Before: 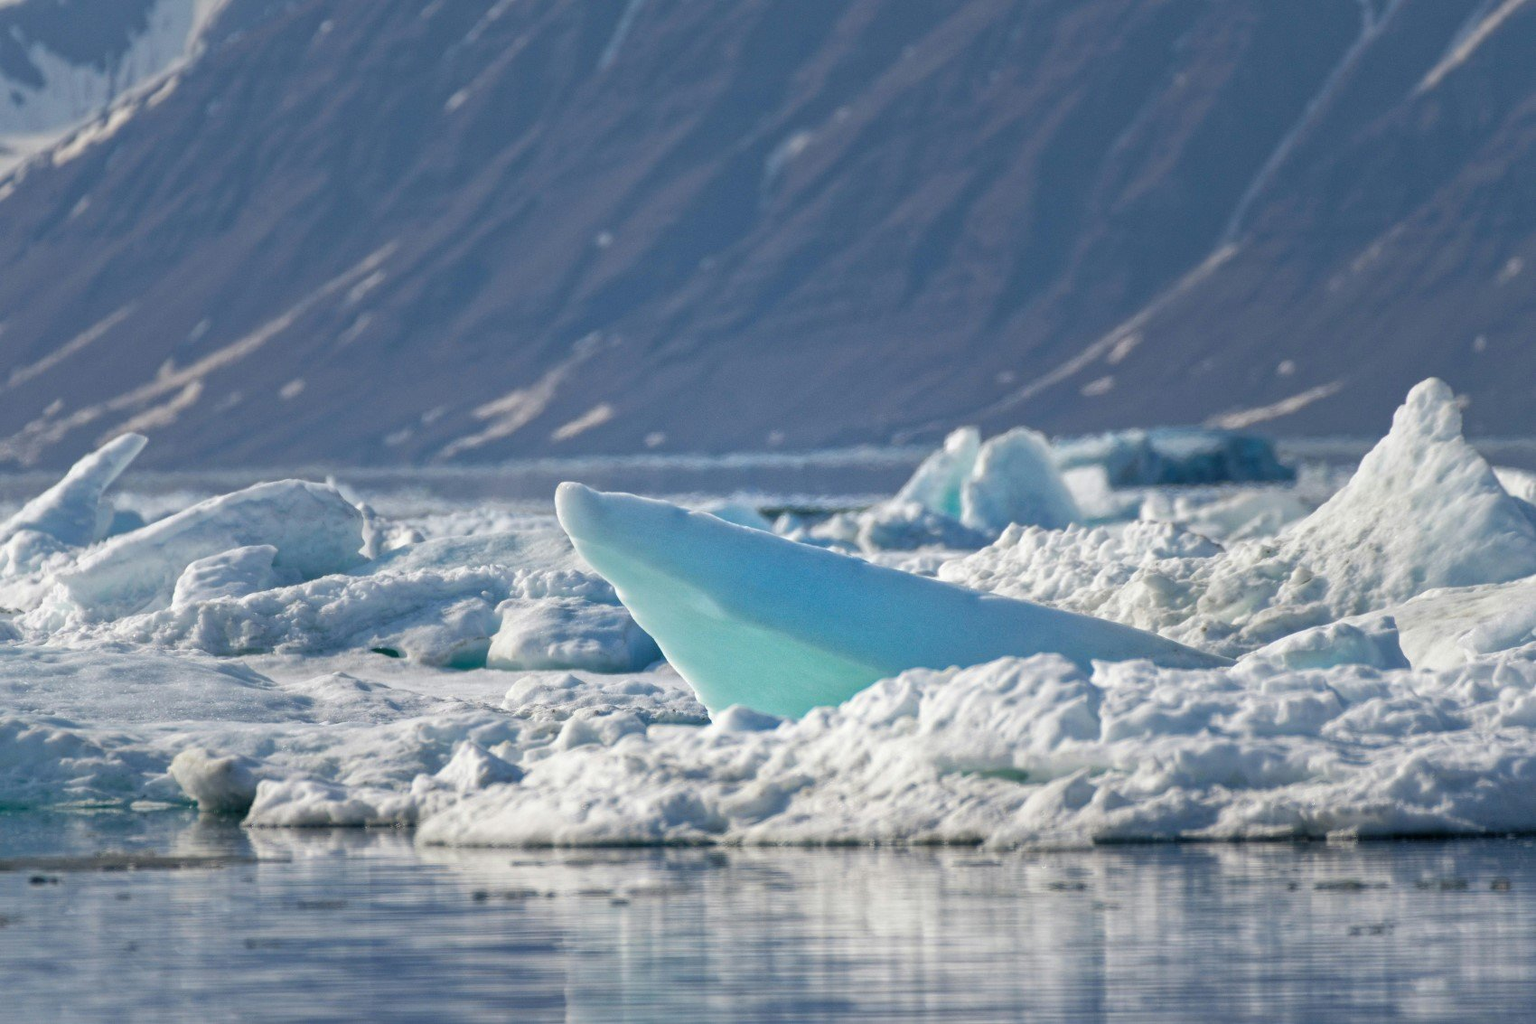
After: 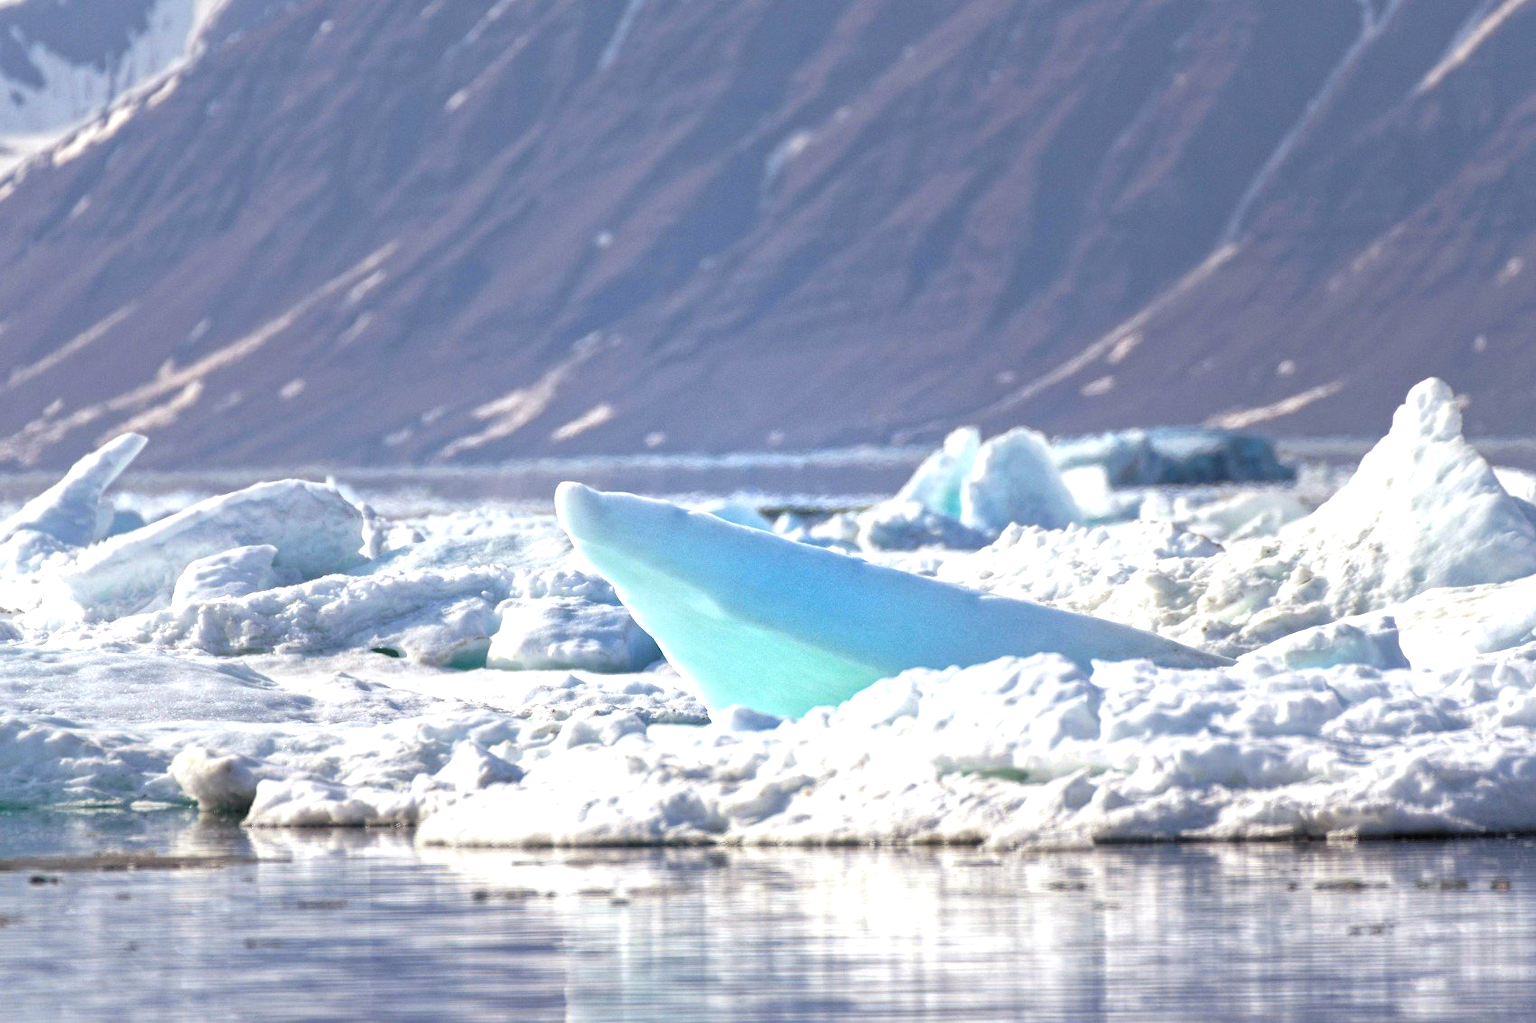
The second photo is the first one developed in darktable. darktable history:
rgb levels: mode RGB, independent channels, levels [[0, 0.5, 1], [0, 0.521, 1], [0, 0.536, 1]]
tone equalizer: on, module defaults
exposure: black level correction 0, exposure 0.95 EV, compensate exposure bias true, compensate highlight preservation false
